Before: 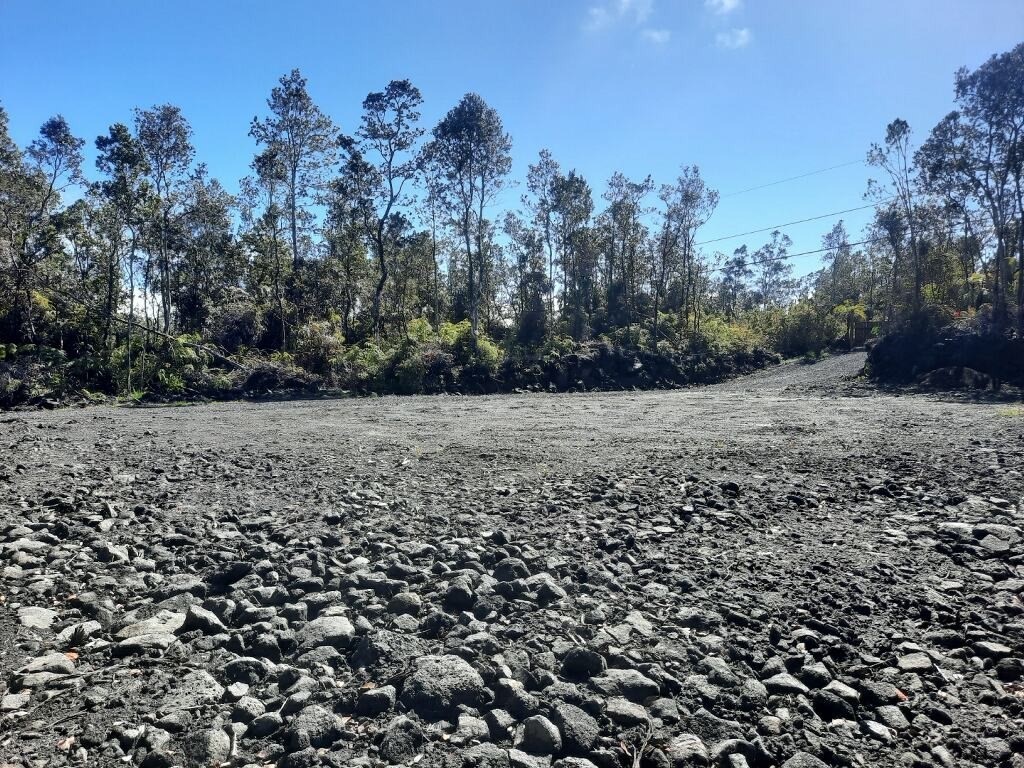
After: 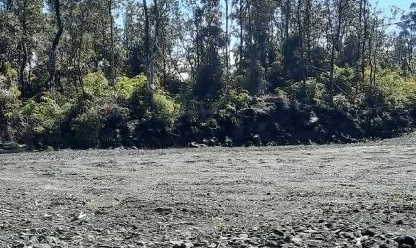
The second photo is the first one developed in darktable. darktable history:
crop: left 31.719%, top 32.136%, right 27.63%, bottom 35.484%
